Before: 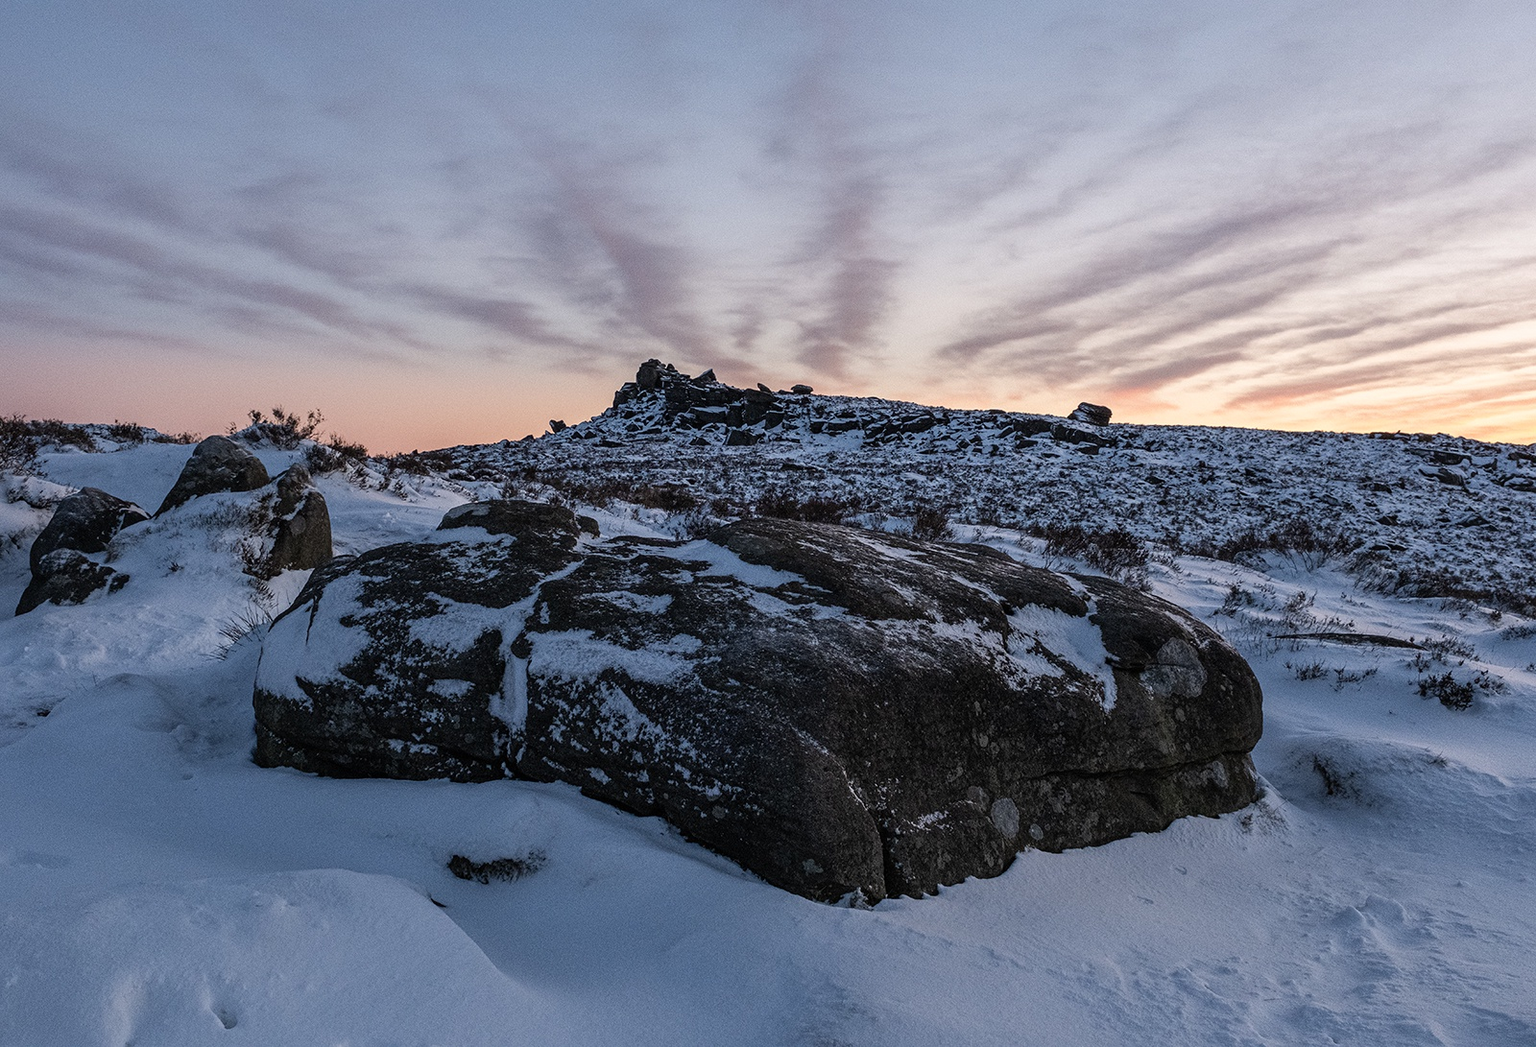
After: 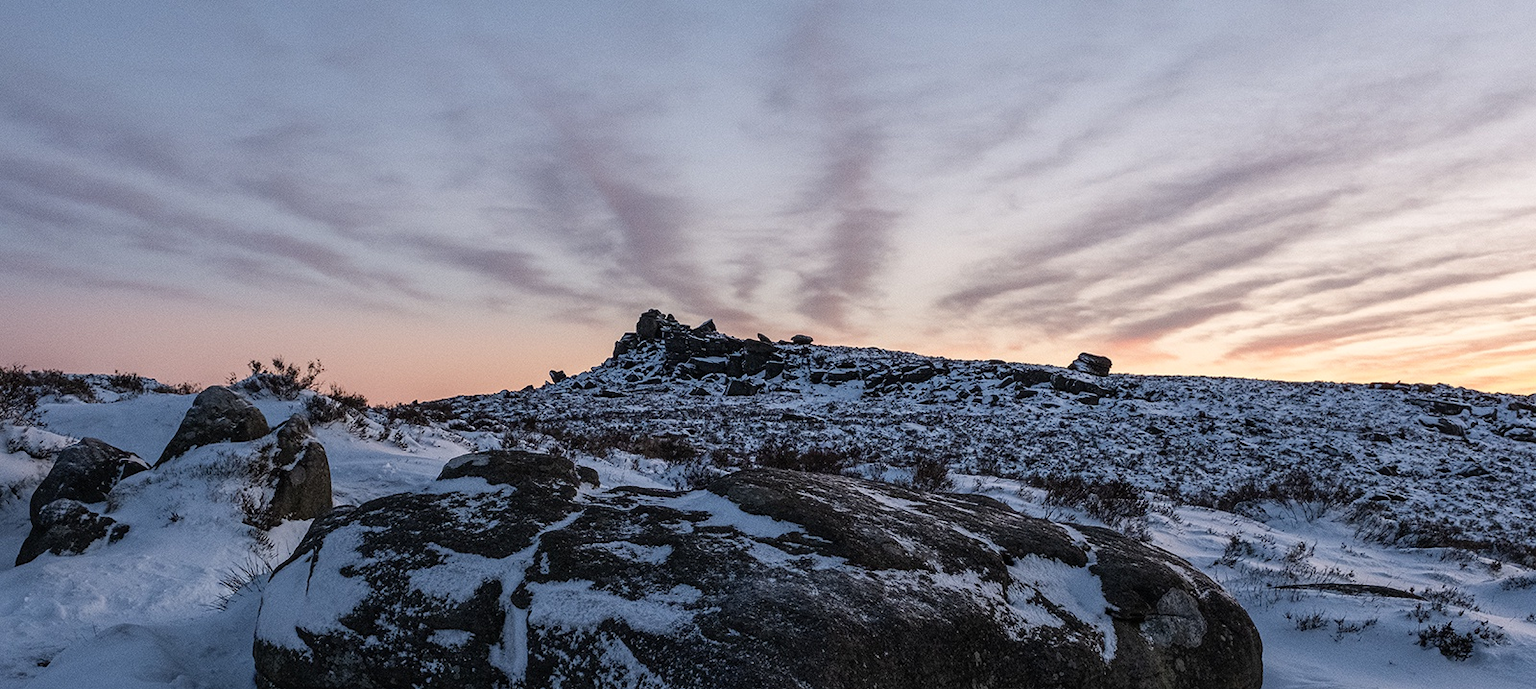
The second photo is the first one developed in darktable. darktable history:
crop and rotate: top 4.78%, bottom 29.36%
